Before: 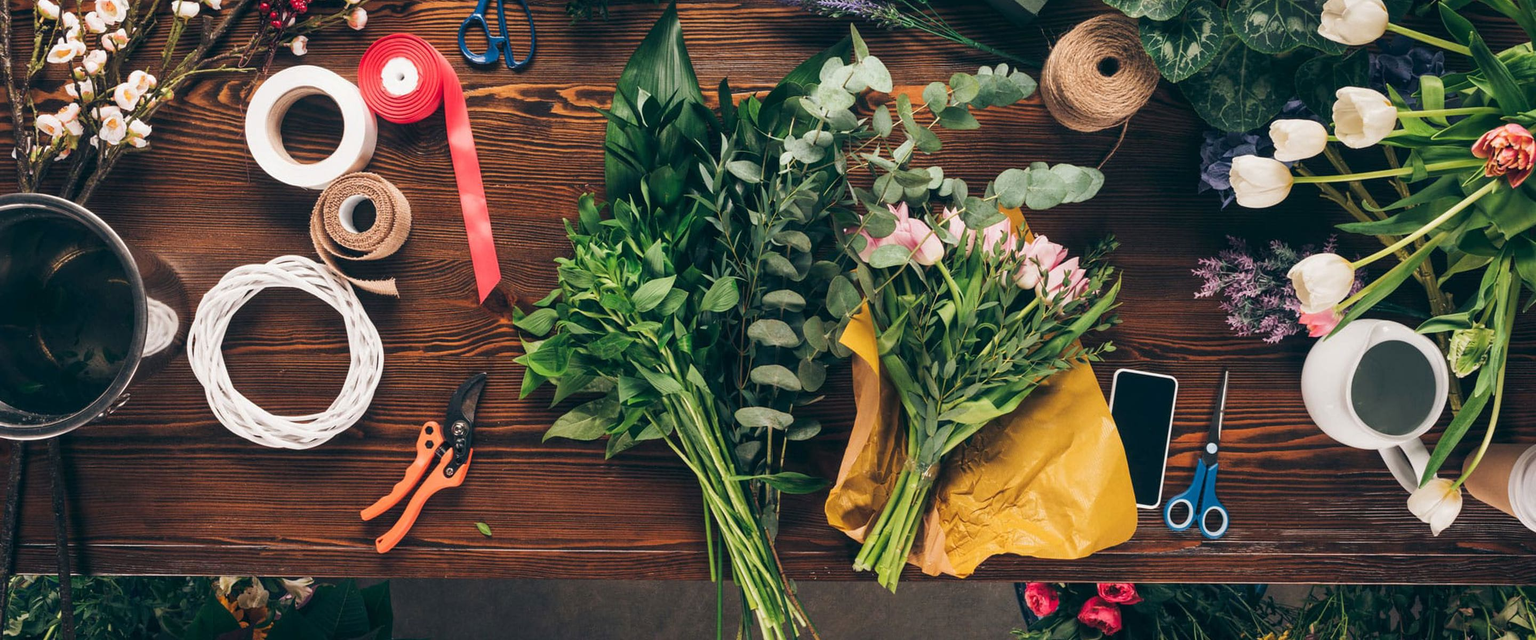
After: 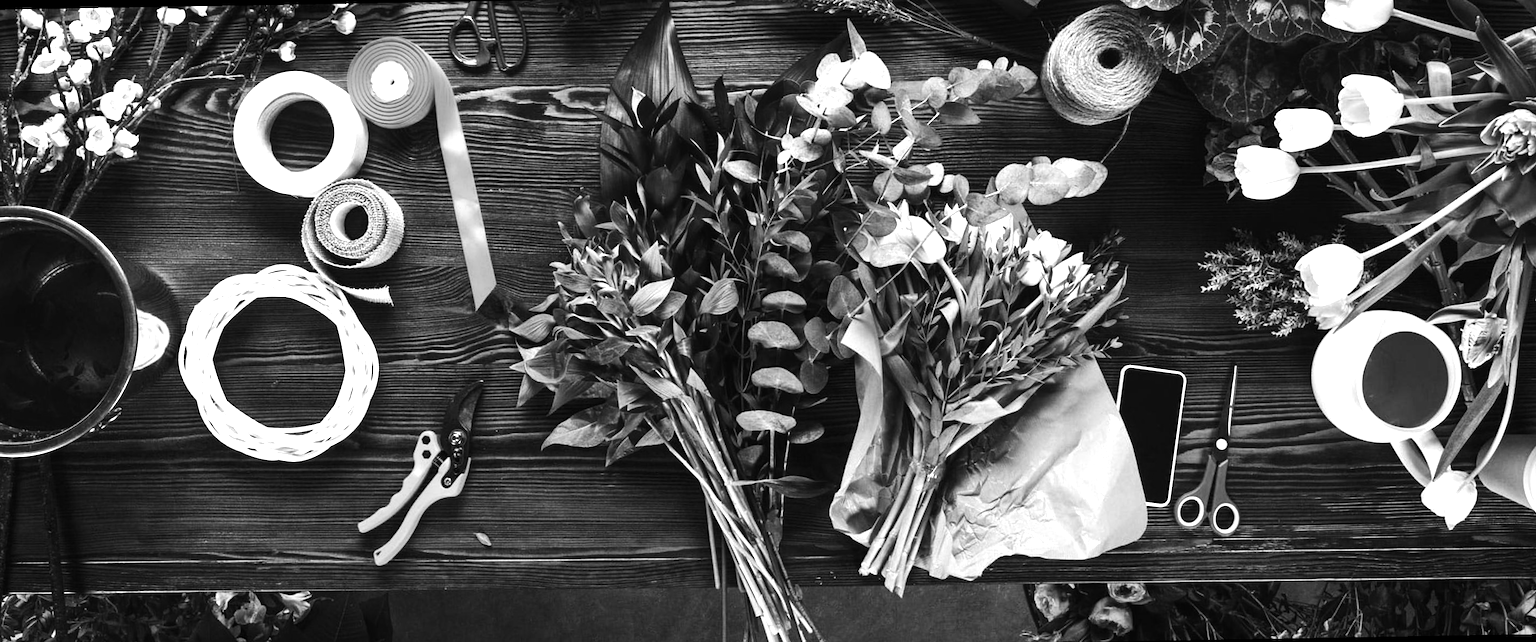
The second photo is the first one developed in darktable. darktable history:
rotate and perspective: rotation -1°, crop left 0.011, crop right 0.989, crop top 0.025, crop bottom 0.975
monochrome: on, module defaults
tone equalizer: -8 EV -1.08 EV, -7 EV -1.01 EV, -6 EV -0.867 EV, -5 EV -0.578 EV, -3 EV 0.578 EV, -2 EV 0.867 EV, -1 EV 1.01 EV, +0 EV 1.08 EV, edges refinement/feathering 500, mask exposure compensation -1.57 EV, preserve details no
